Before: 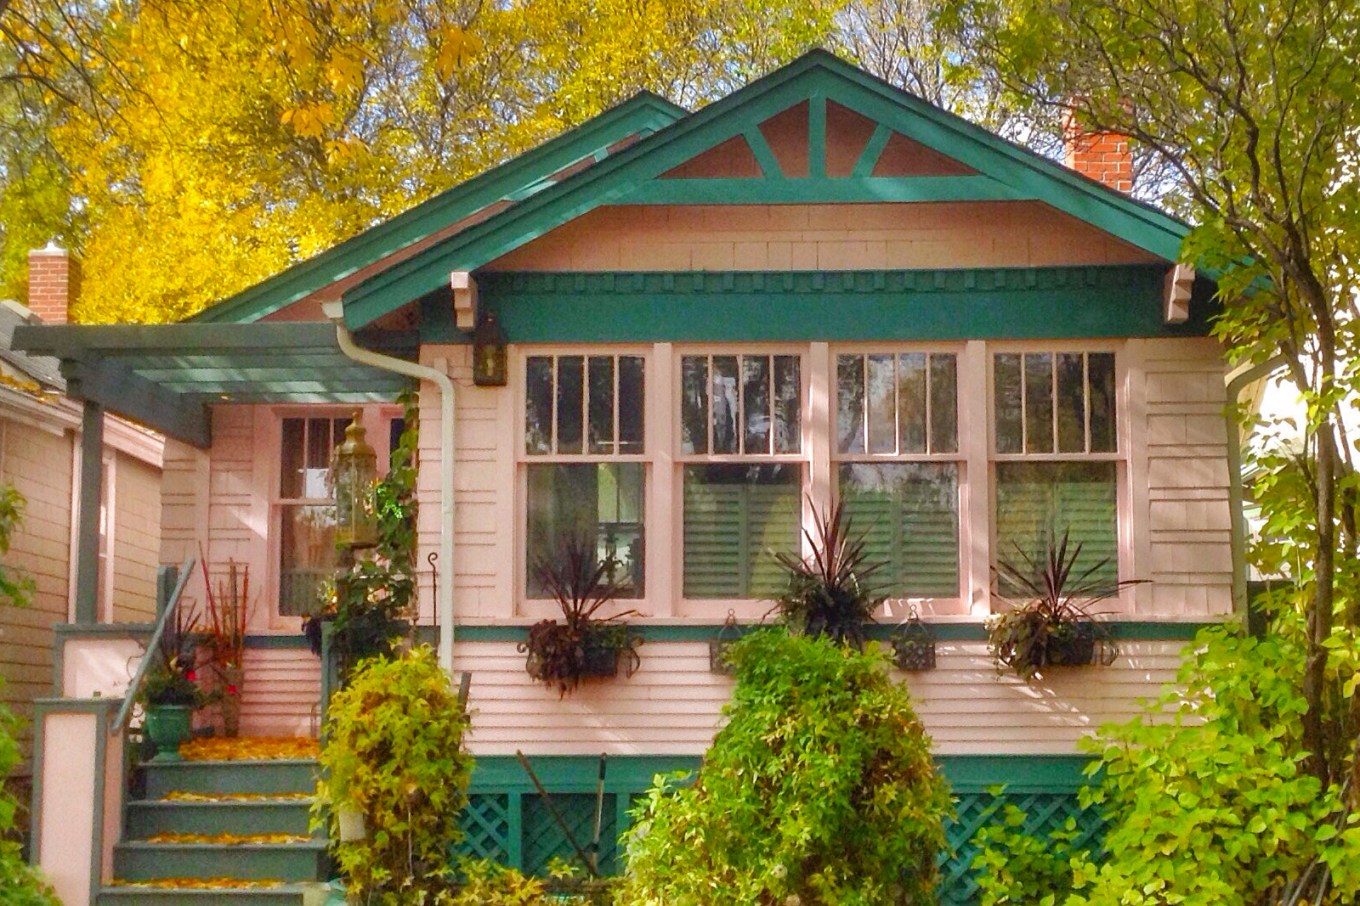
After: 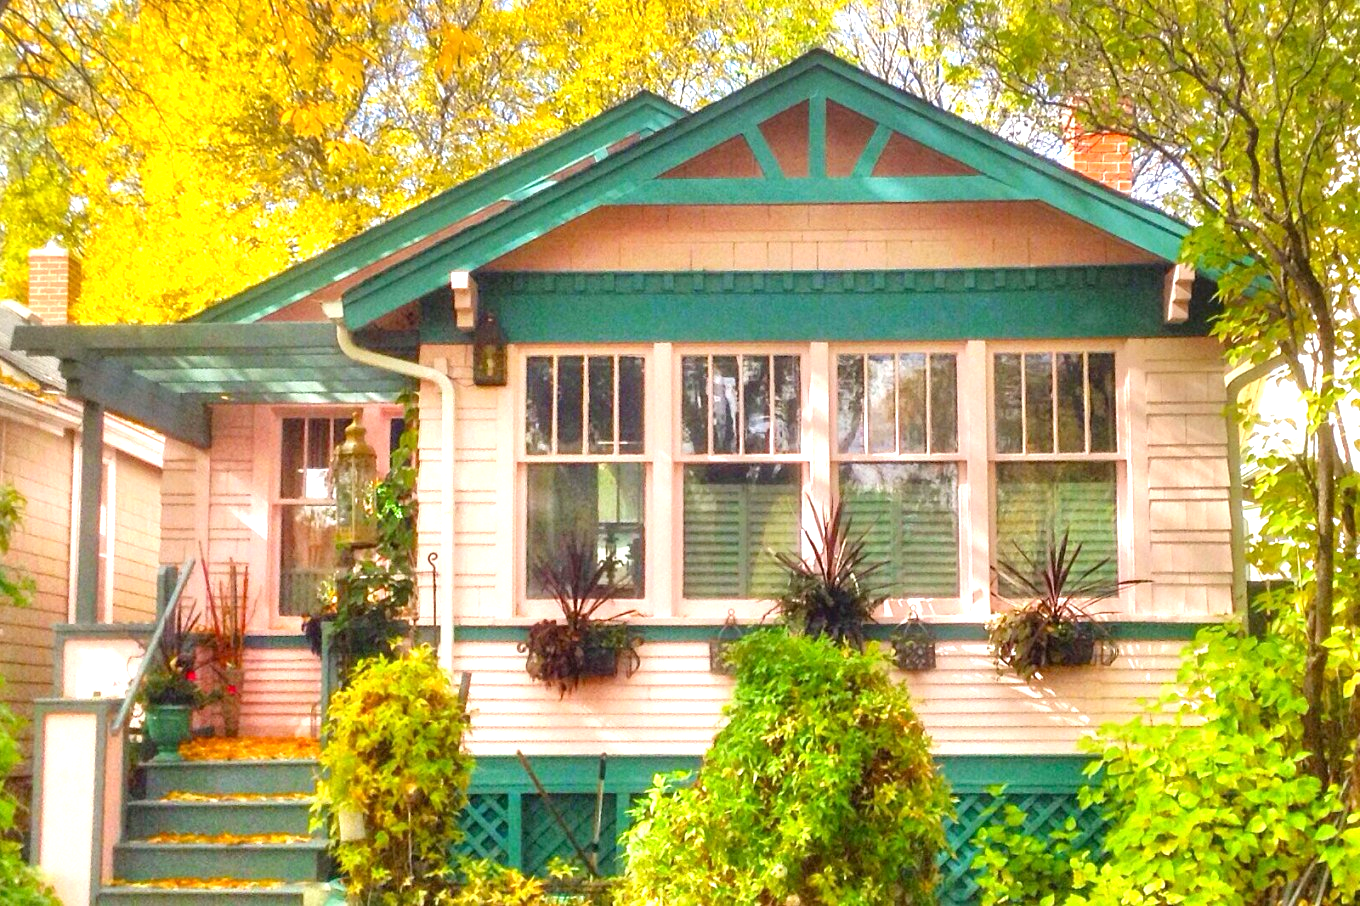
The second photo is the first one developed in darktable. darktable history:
exposure: black level correction 0.001, exposure 1.132 EV, compensate highlight preservation false
